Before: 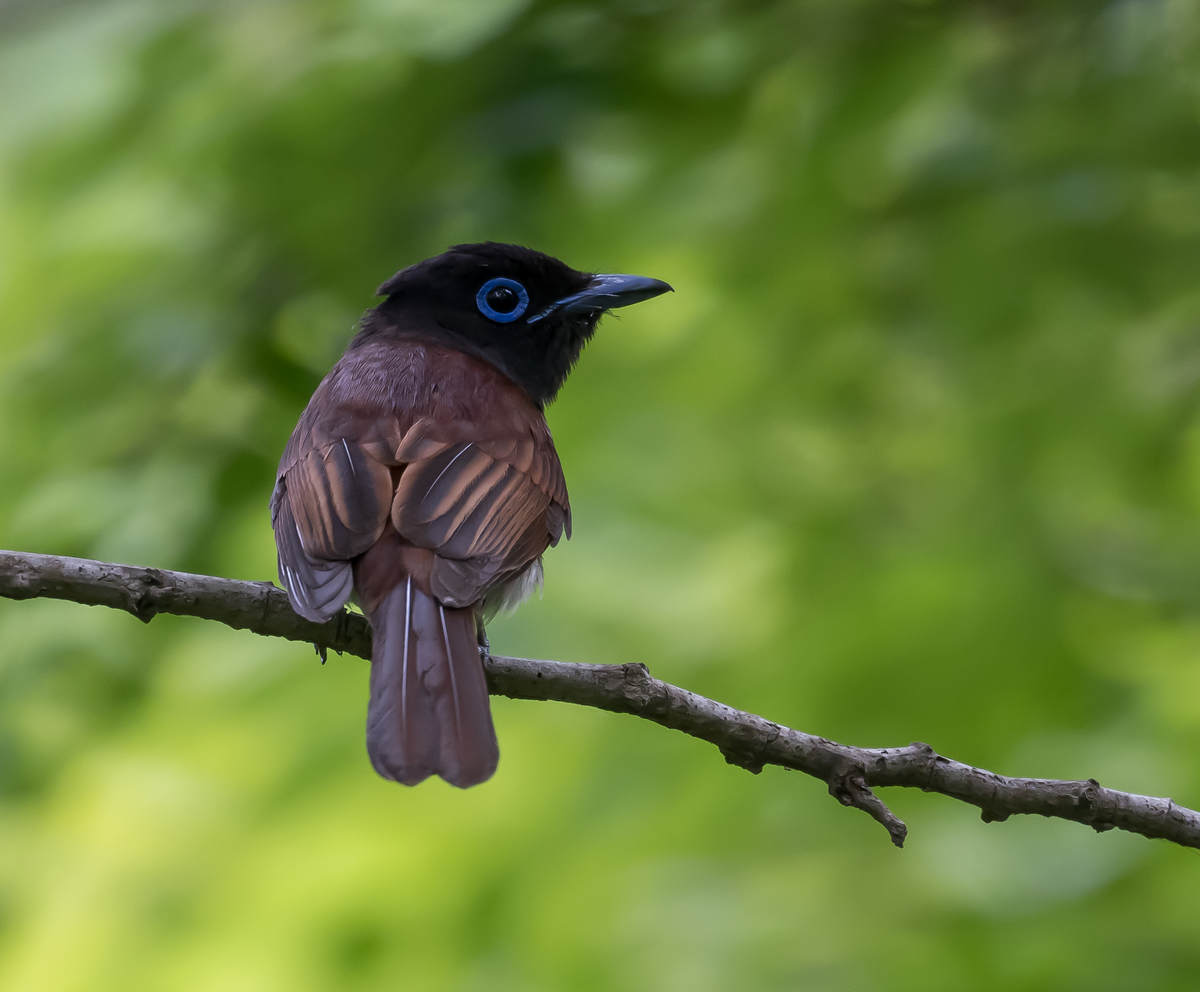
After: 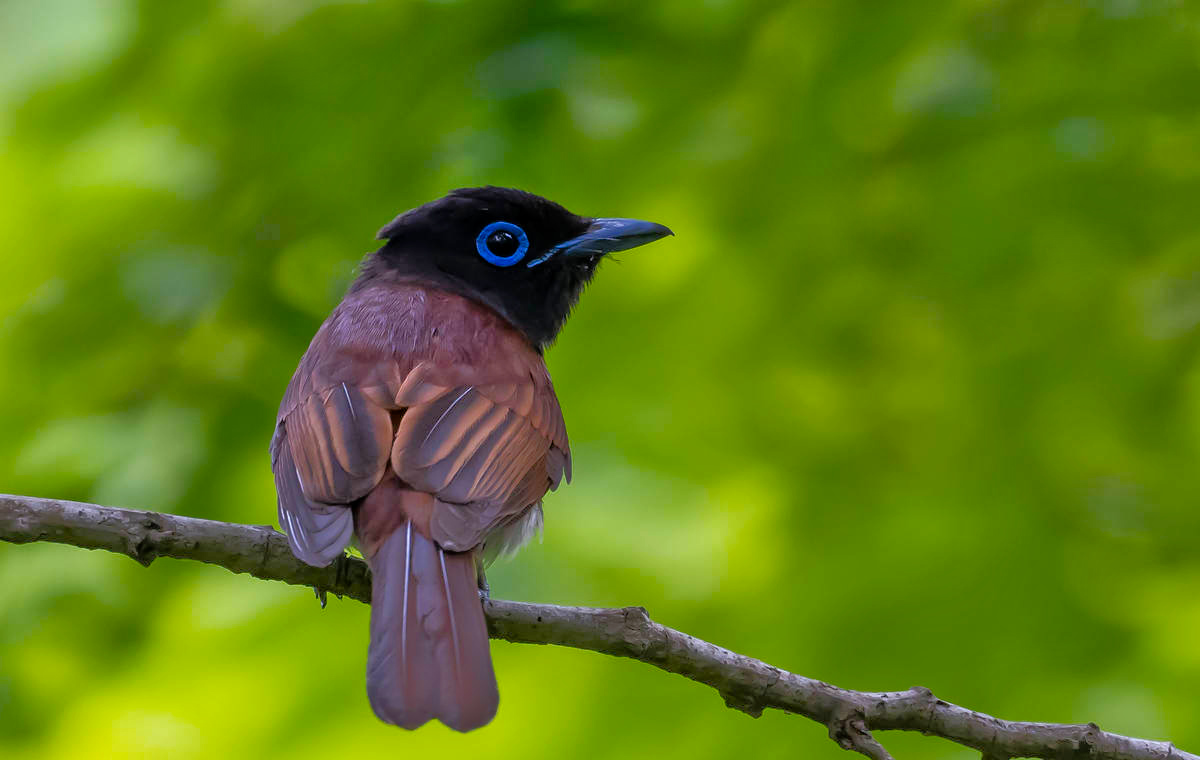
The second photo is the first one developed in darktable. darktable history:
tone equalizer: -8 EV -0.528 EV, -7 EV -0.319 EV, -6 EV -0.083 EV, -5 EV 0.413 EV, -4 EV 0.985 EV, -3 EV 0.791 EV, -2 EV -0.01 EV, -1 EV 0.14 EV, +0 EV -0.012 EV, smoothing 1
color balance rgb: linear chroma grading › global chroma 15%, perceptual saturation grading › global saturation 30%
crop: top 5.667%, bottom 17.637%
